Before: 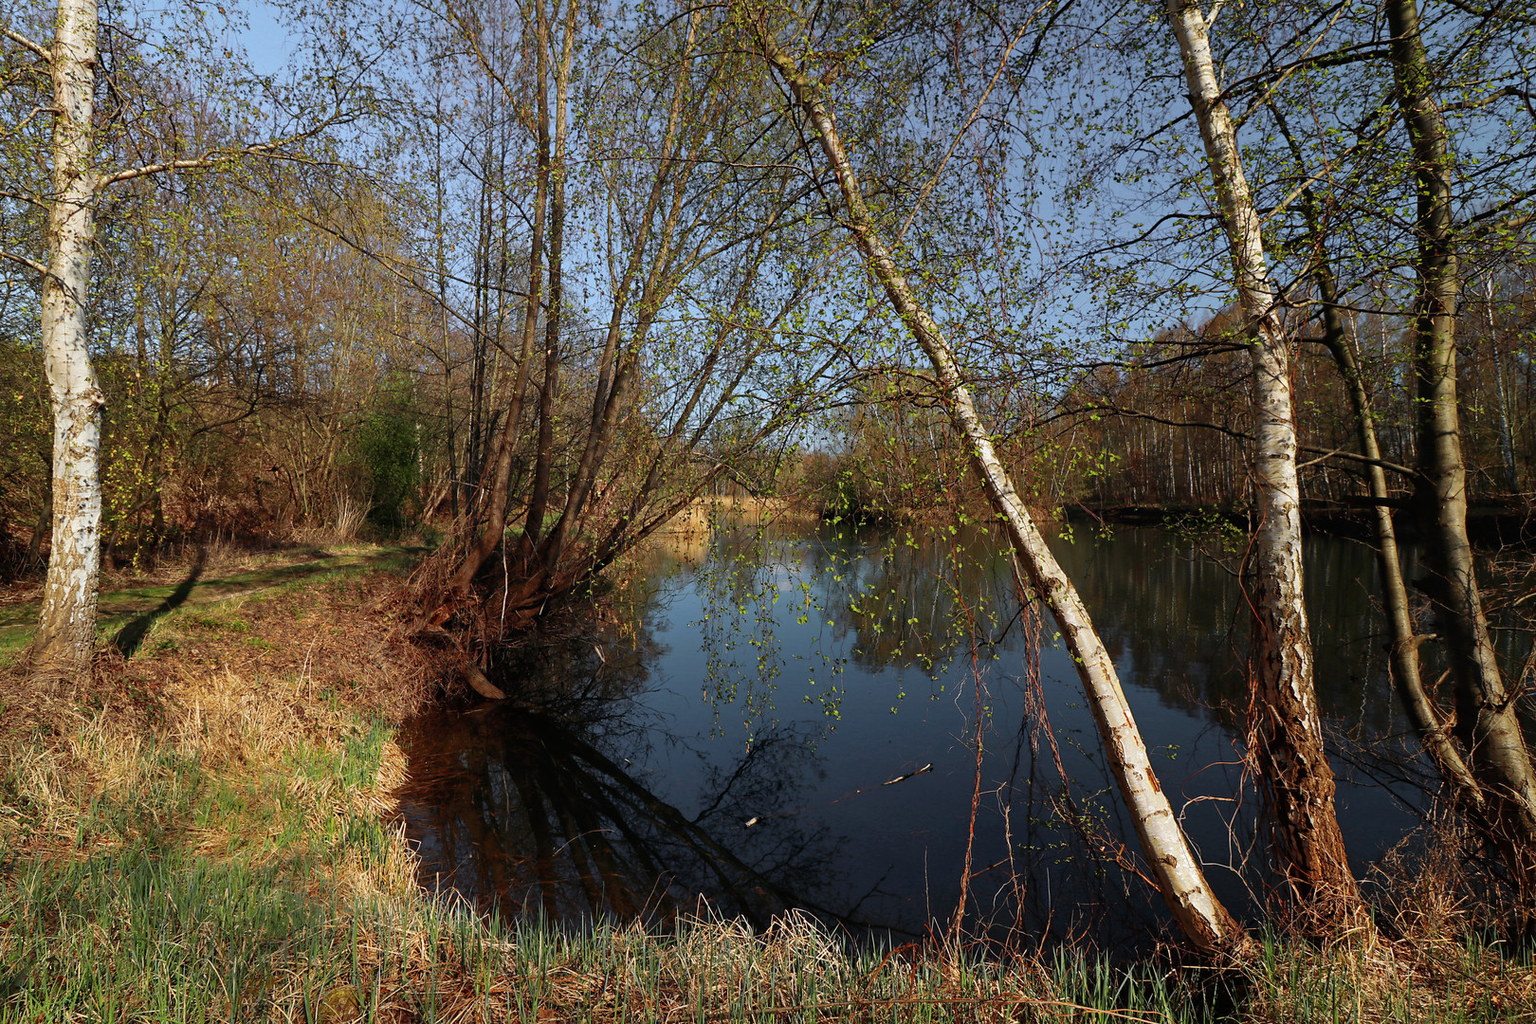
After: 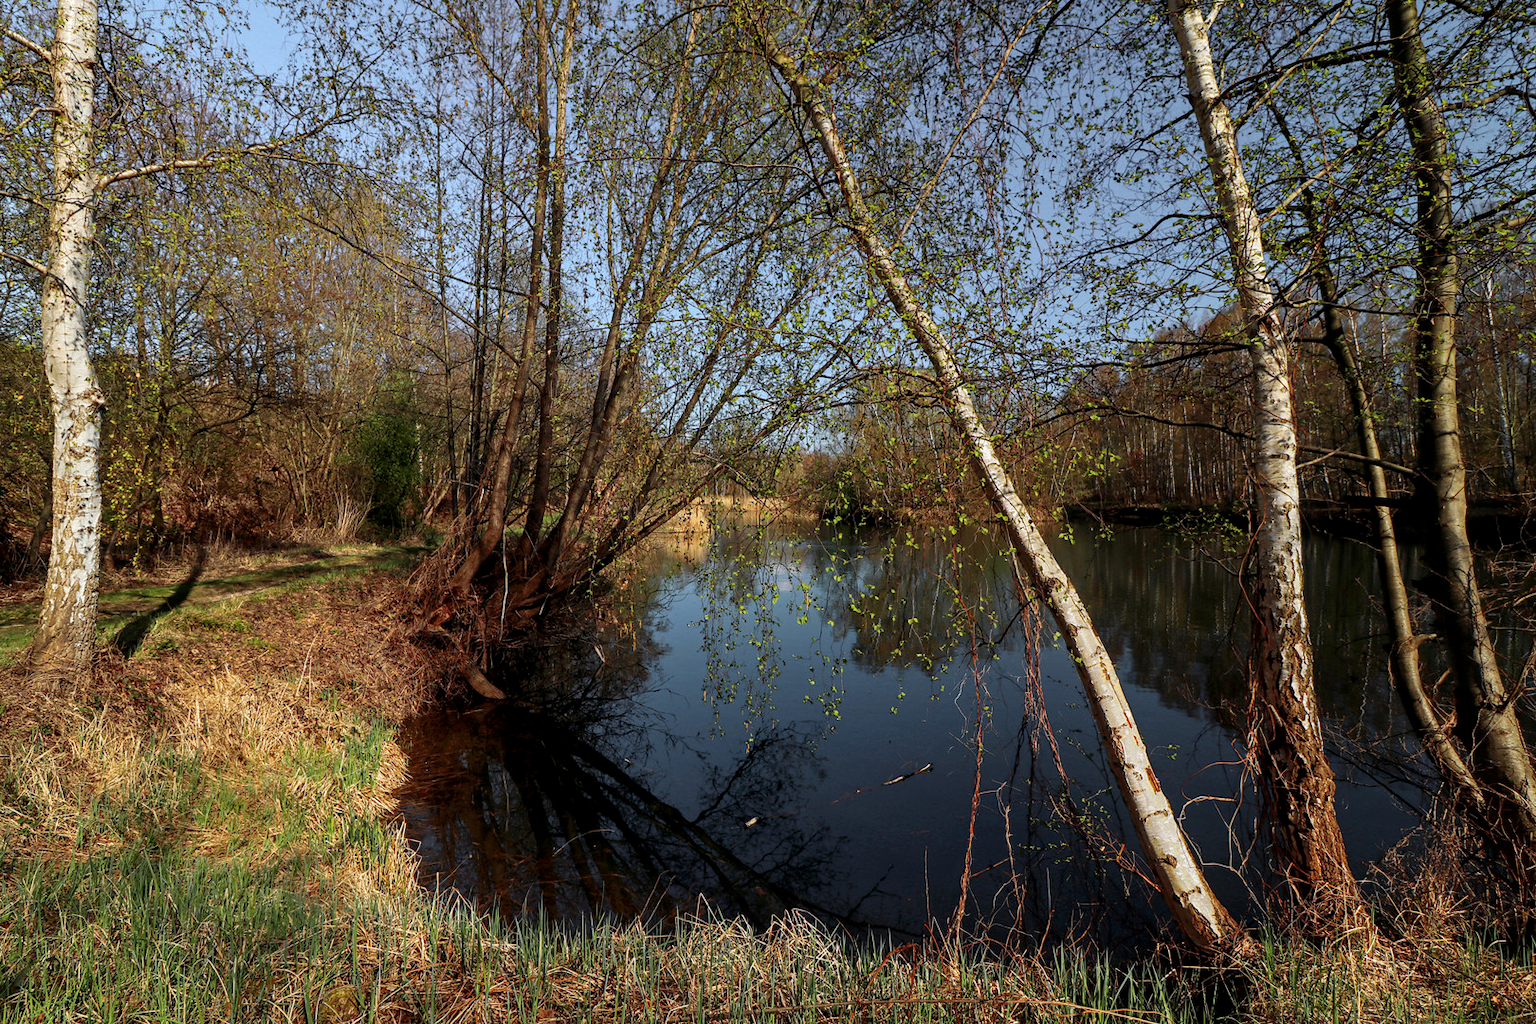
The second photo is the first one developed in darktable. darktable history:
contrast brightness saturation: contrast 0.08, saturation 0.02
exposure: compensate highlight preservation false
local contrast: on, module defaults
